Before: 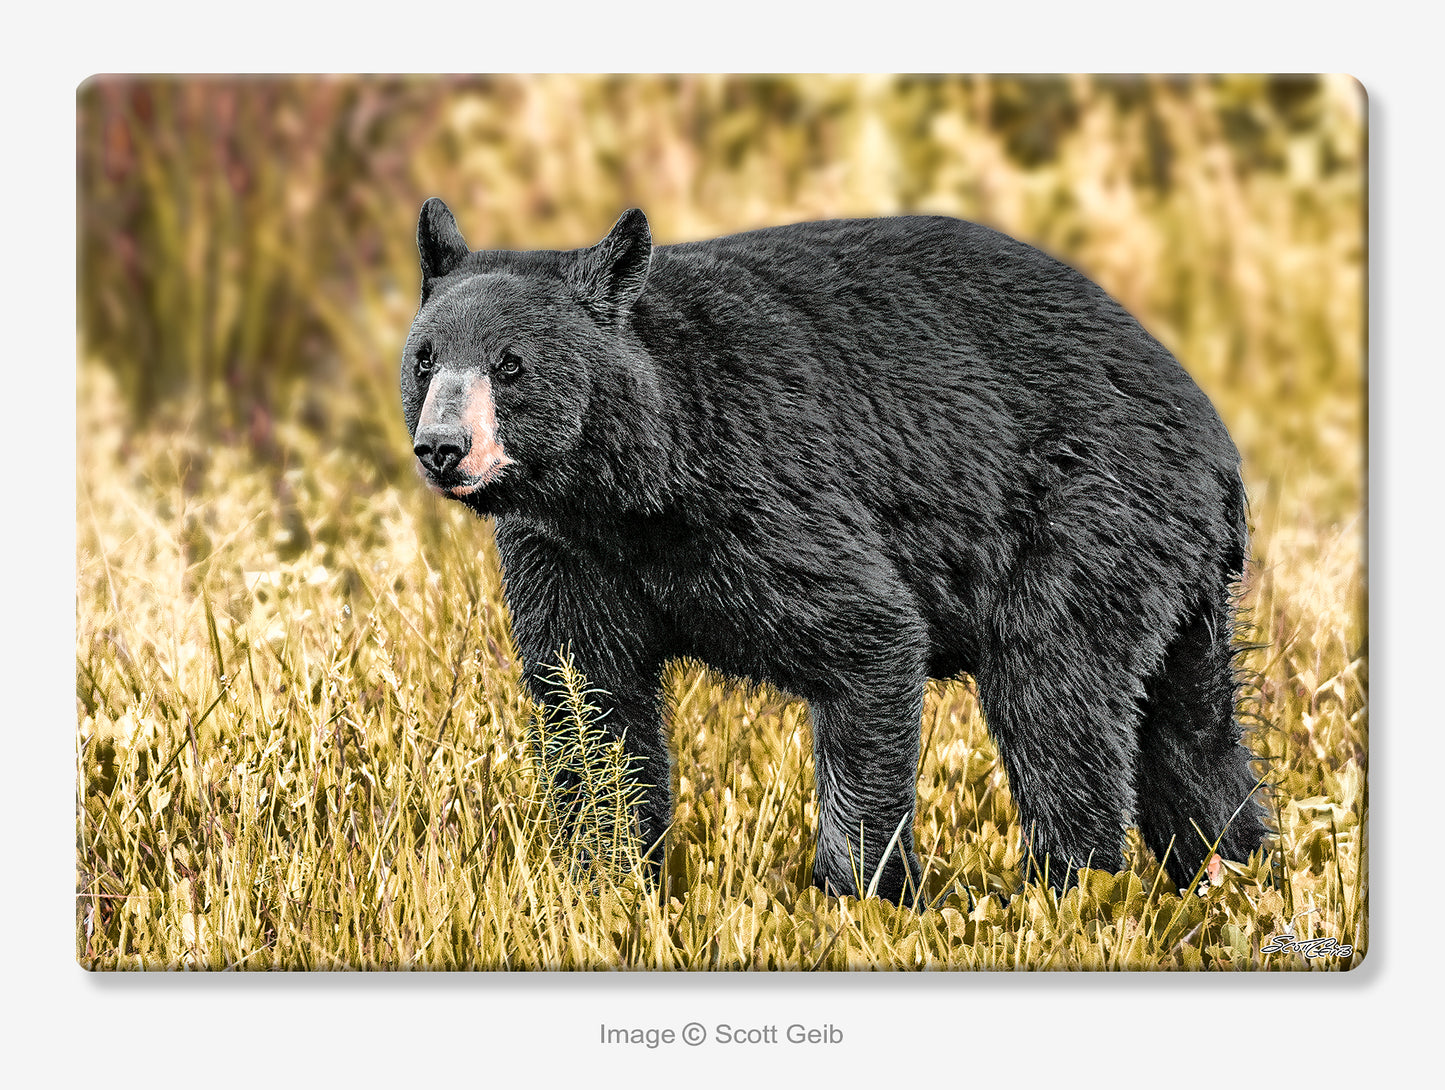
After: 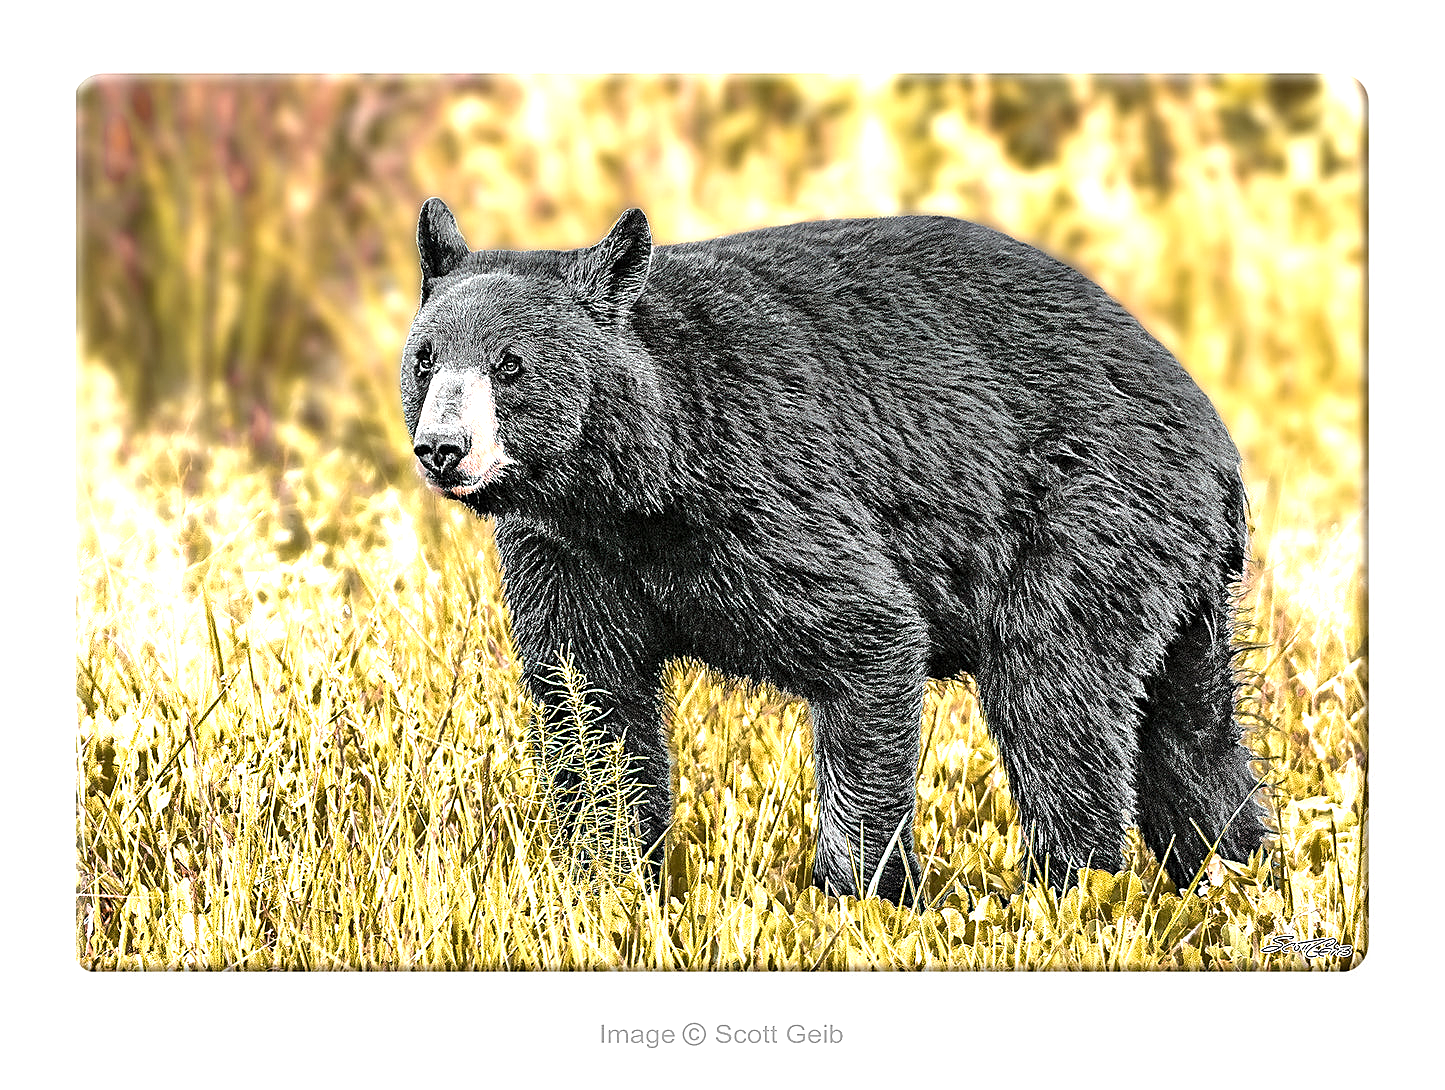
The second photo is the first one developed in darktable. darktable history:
exposure: black level correction 0, exposure 0.947 EV, compensate highlight preservation false
sharpen: on, module defaults
